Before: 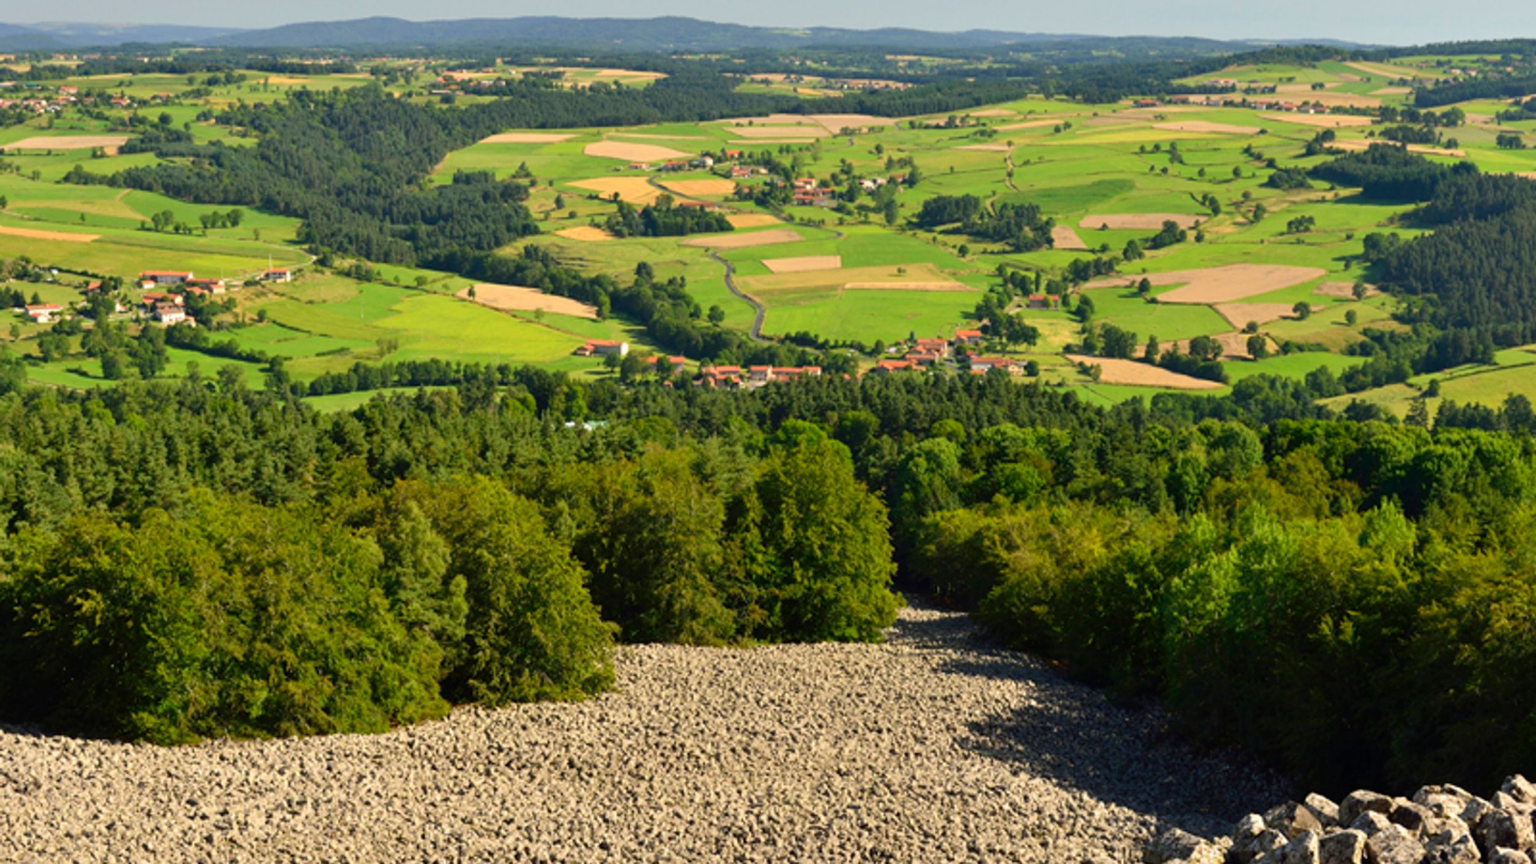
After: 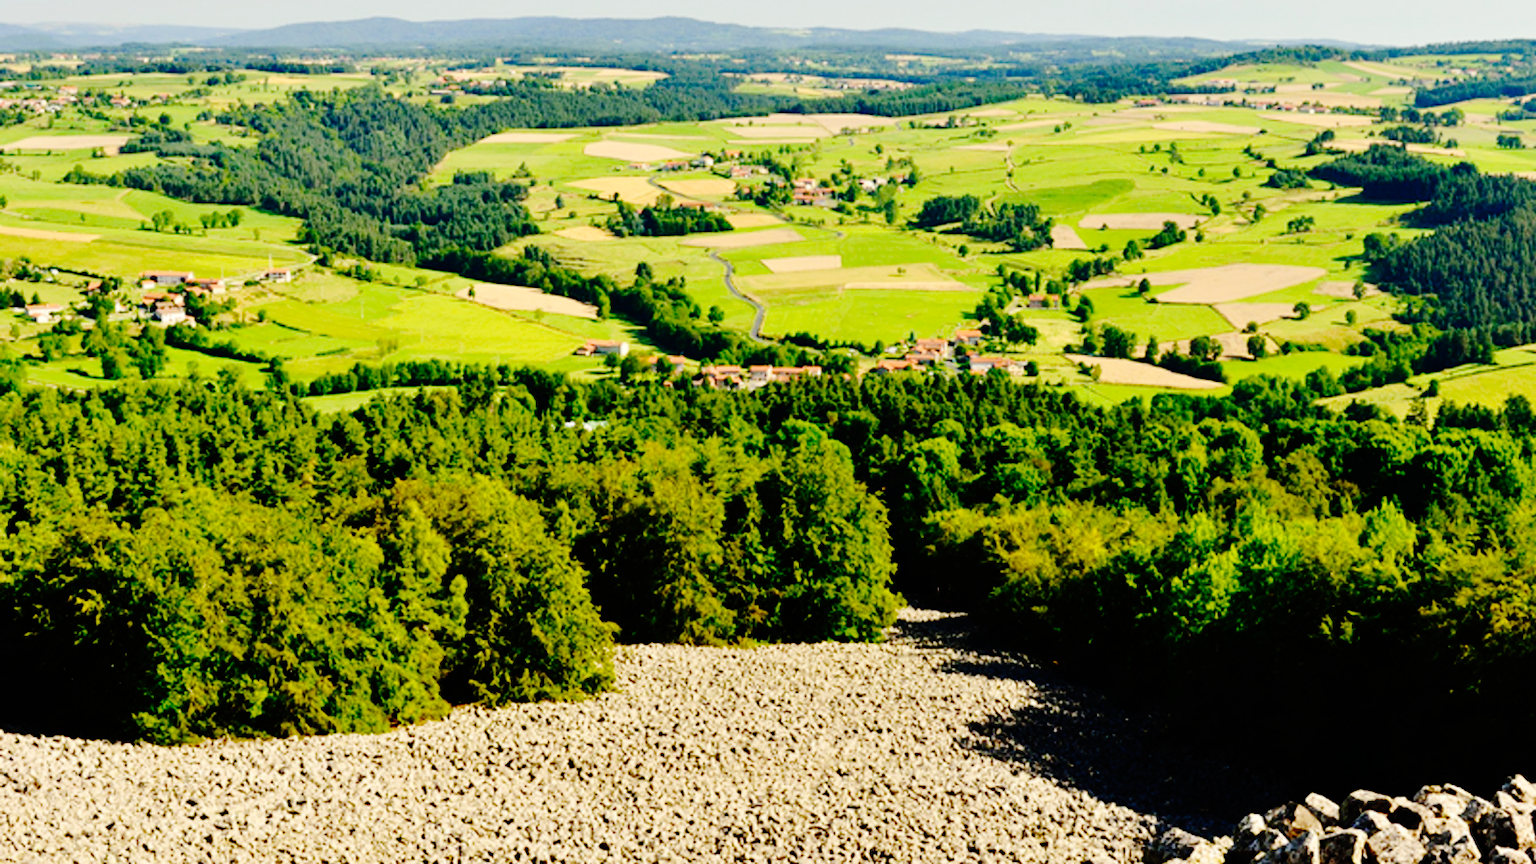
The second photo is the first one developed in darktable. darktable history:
base curve: curves: ch0 [(0, 0) (0.036, 0.01) (0.123, 0.254) (0.258, 0.504) (0.507, 0.748) (1, 1)], exposure shift 0.01, preserve colors none
color correction: highlights b* 2.9
